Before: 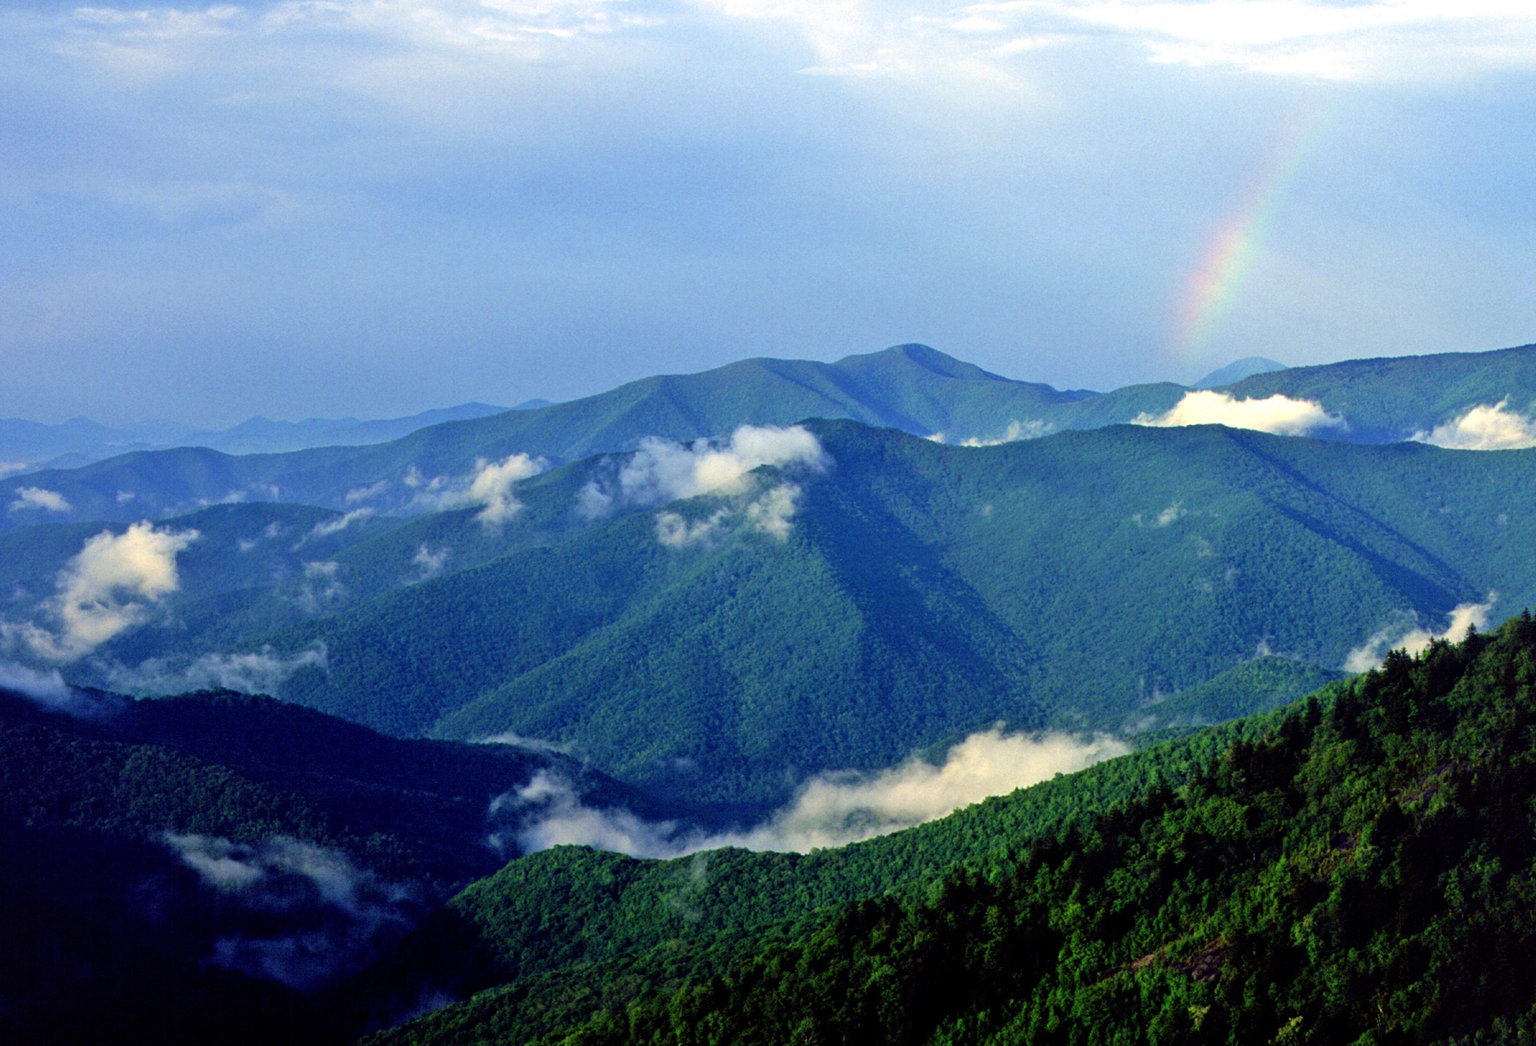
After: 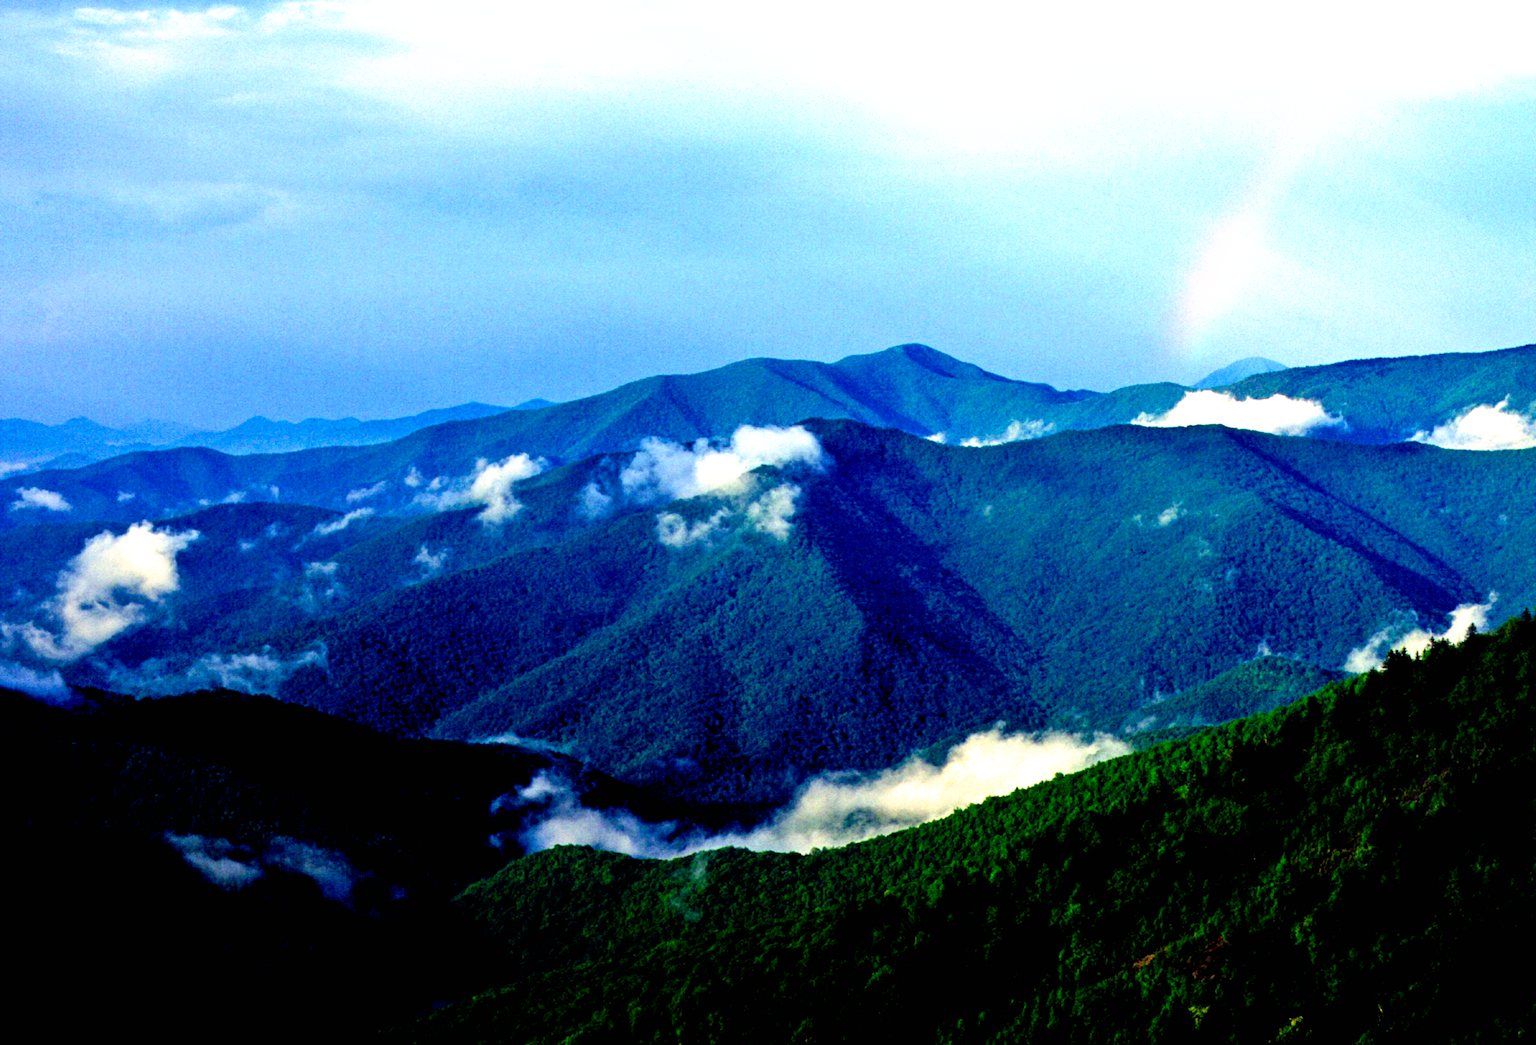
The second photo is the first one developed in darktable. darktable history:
filmic rgb: black relative exposure -8.2 EV, white relative exposure 2.2 EV, threshold 3 EV, hardness 7.11, latitude 85.74%, contrast 1.696, highlights saturation mix -4%, shadows ↔ highlights balance -2.69%, preserve chrominance no, color science v5 (2021), contrast in shadows safe, contrast in highlights safe, enable highlight reconstruction true
color balance rgb "[modern colors]": linear chroma grading › shadows -8%, linear chroma grading › global chroma 10%, perceptual saturation grading › global saturation 2%, perceptual saturation grading › highlights -2%, perceptual saturation grading › mid-tones 4%, perceptual saturation grading › shadows 8%, perceptual brilliance grading › global brilliance 2%, perceptual brilliance grading › highlights -4%, global vibrance 16%, saturation formula JzAzBz (2021)
